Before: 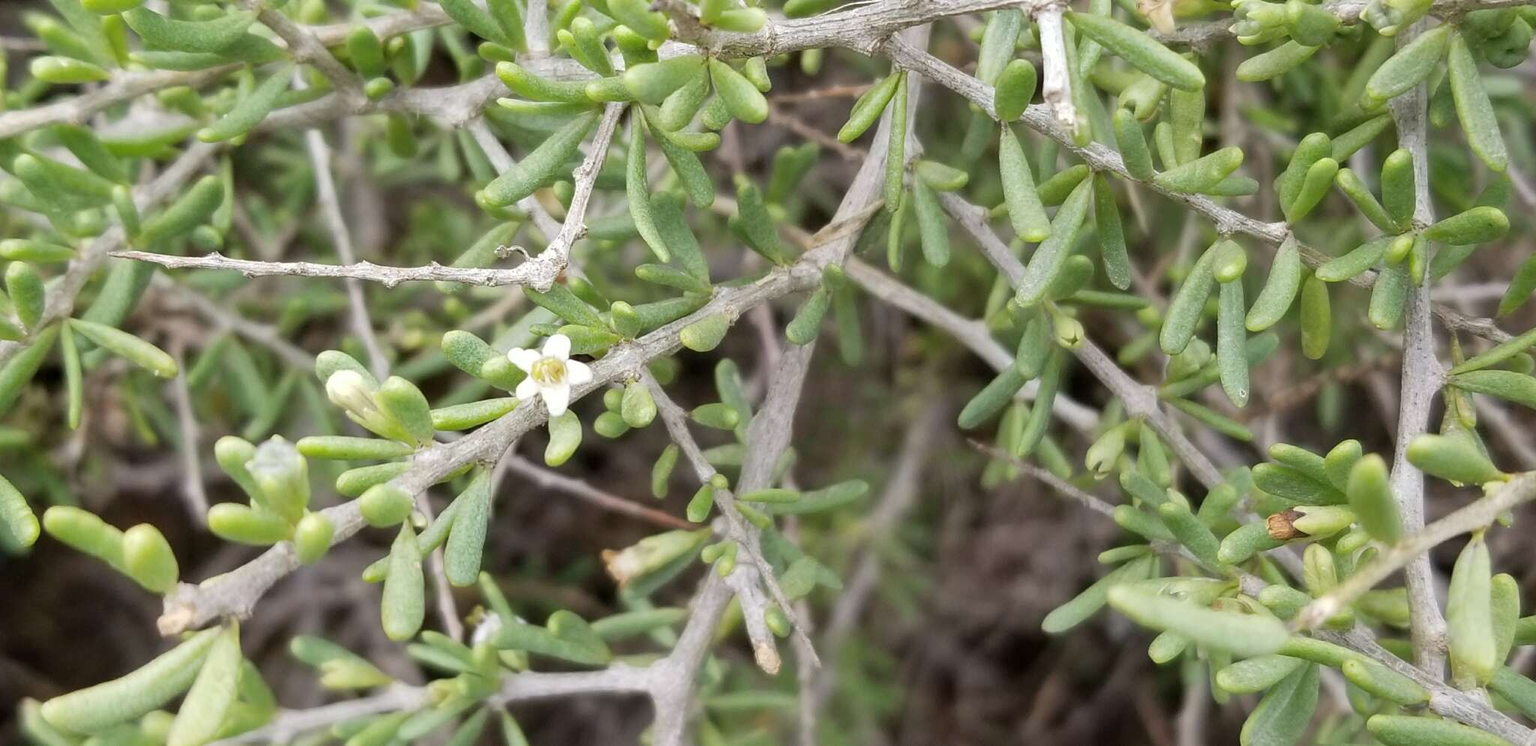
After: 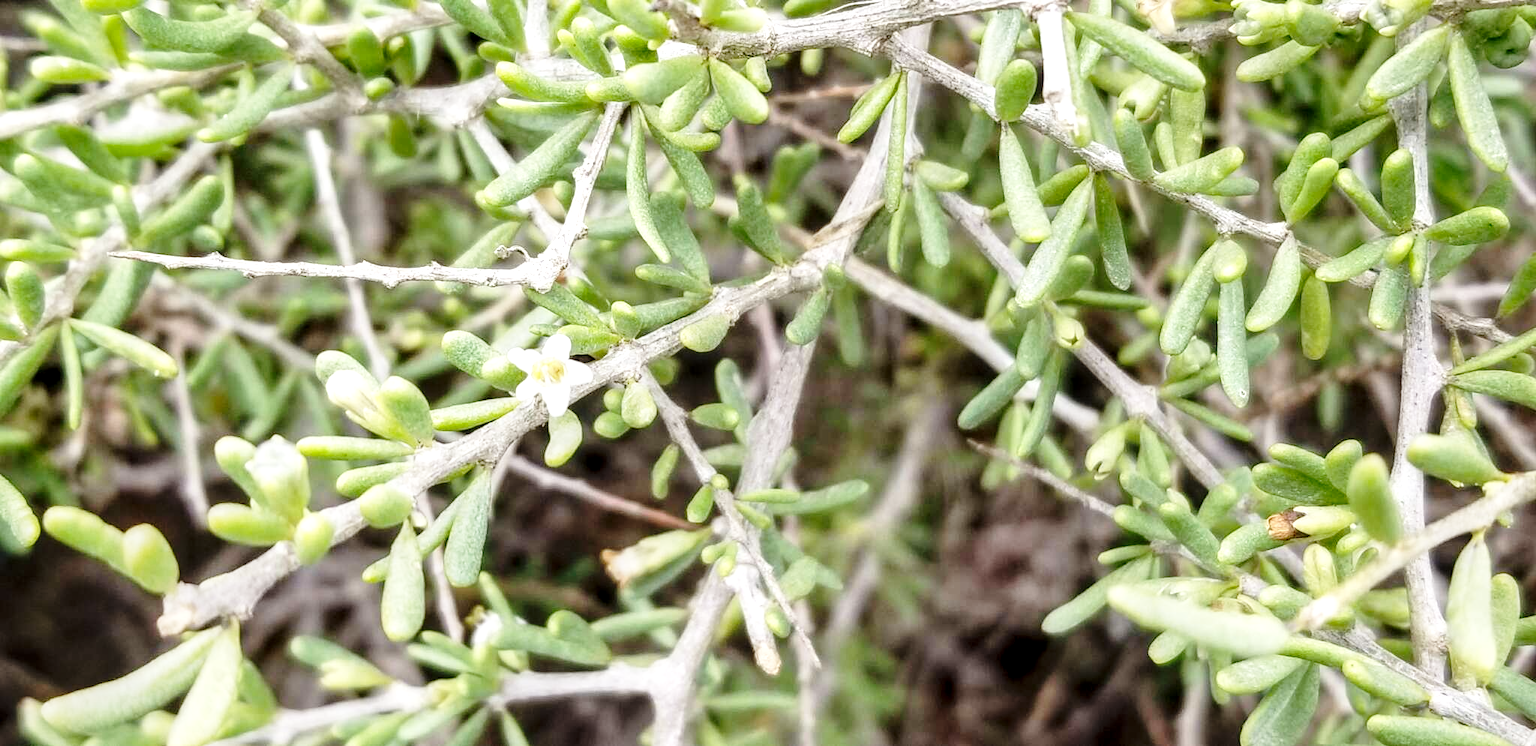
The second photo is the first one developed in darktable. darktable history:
base curve: curves: ch0 [(0, 0) (0.028, 0.03) (0.121, 0.232) (0.46, 0.748) (0.859, 0.968) (1, 1)], preserve colors none
local contrast: detail 142%
